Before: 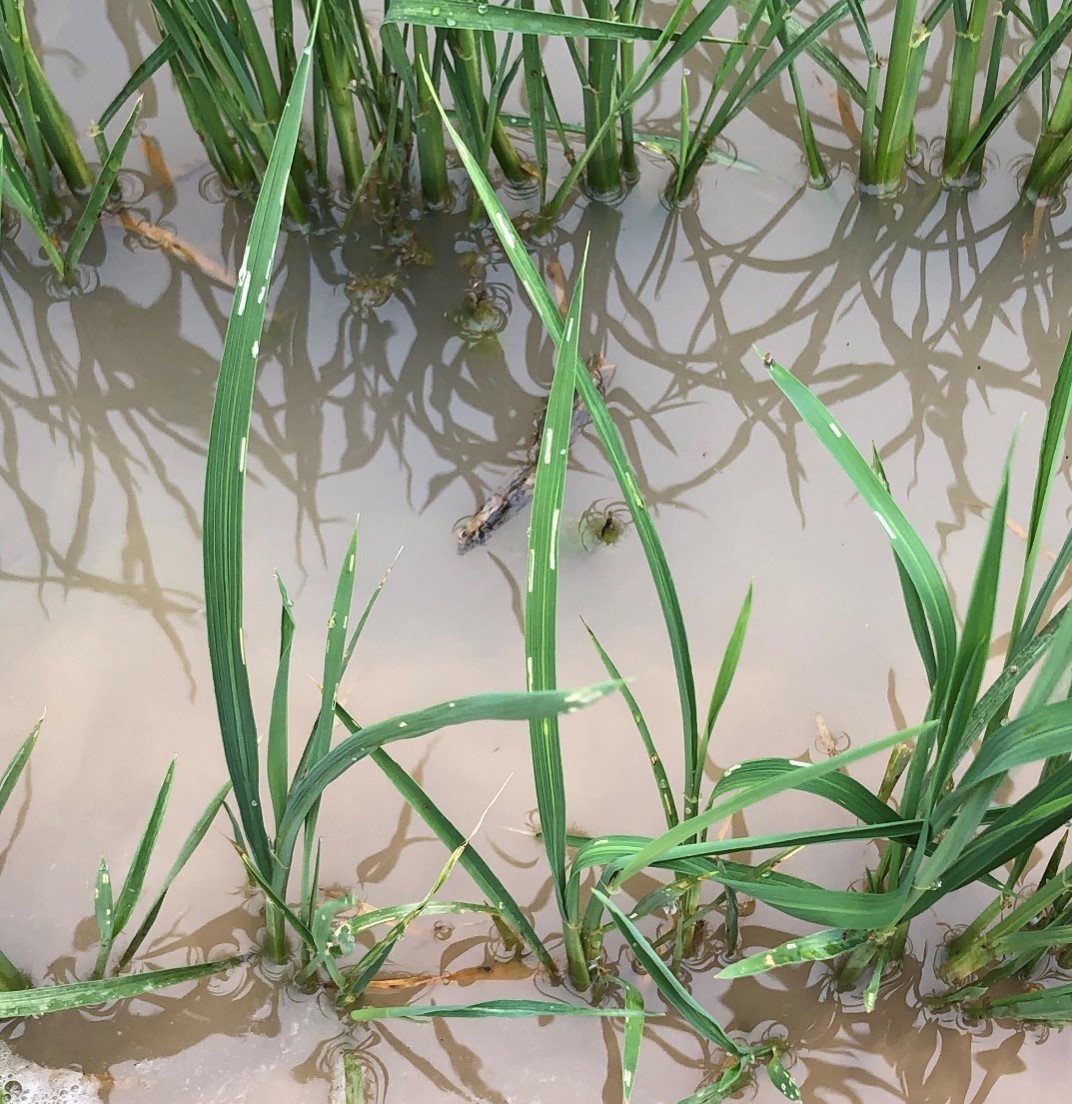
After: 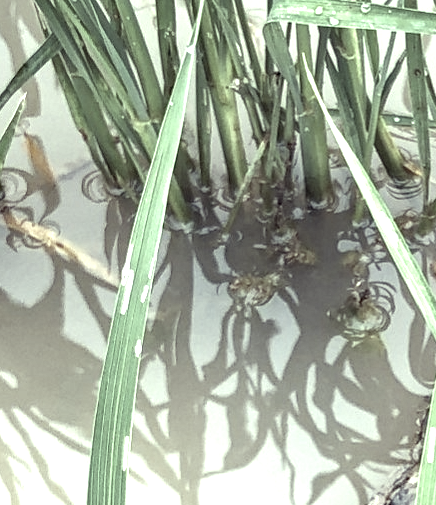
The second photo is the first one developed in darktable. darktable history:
exposure: black level correction 0, exposure 1.2 EV, compensate highlight preservation false
crop and rotate: left 10.937%, top 0.104%, right 48.373%, bottom 54.079%
color correction: highlights a* -20.44, highlights b* 19.95, shadows a* 19.33, shadows b* -19.8, saturation 0.375
local contrast: detail 130%
haze removal: adaptive false
